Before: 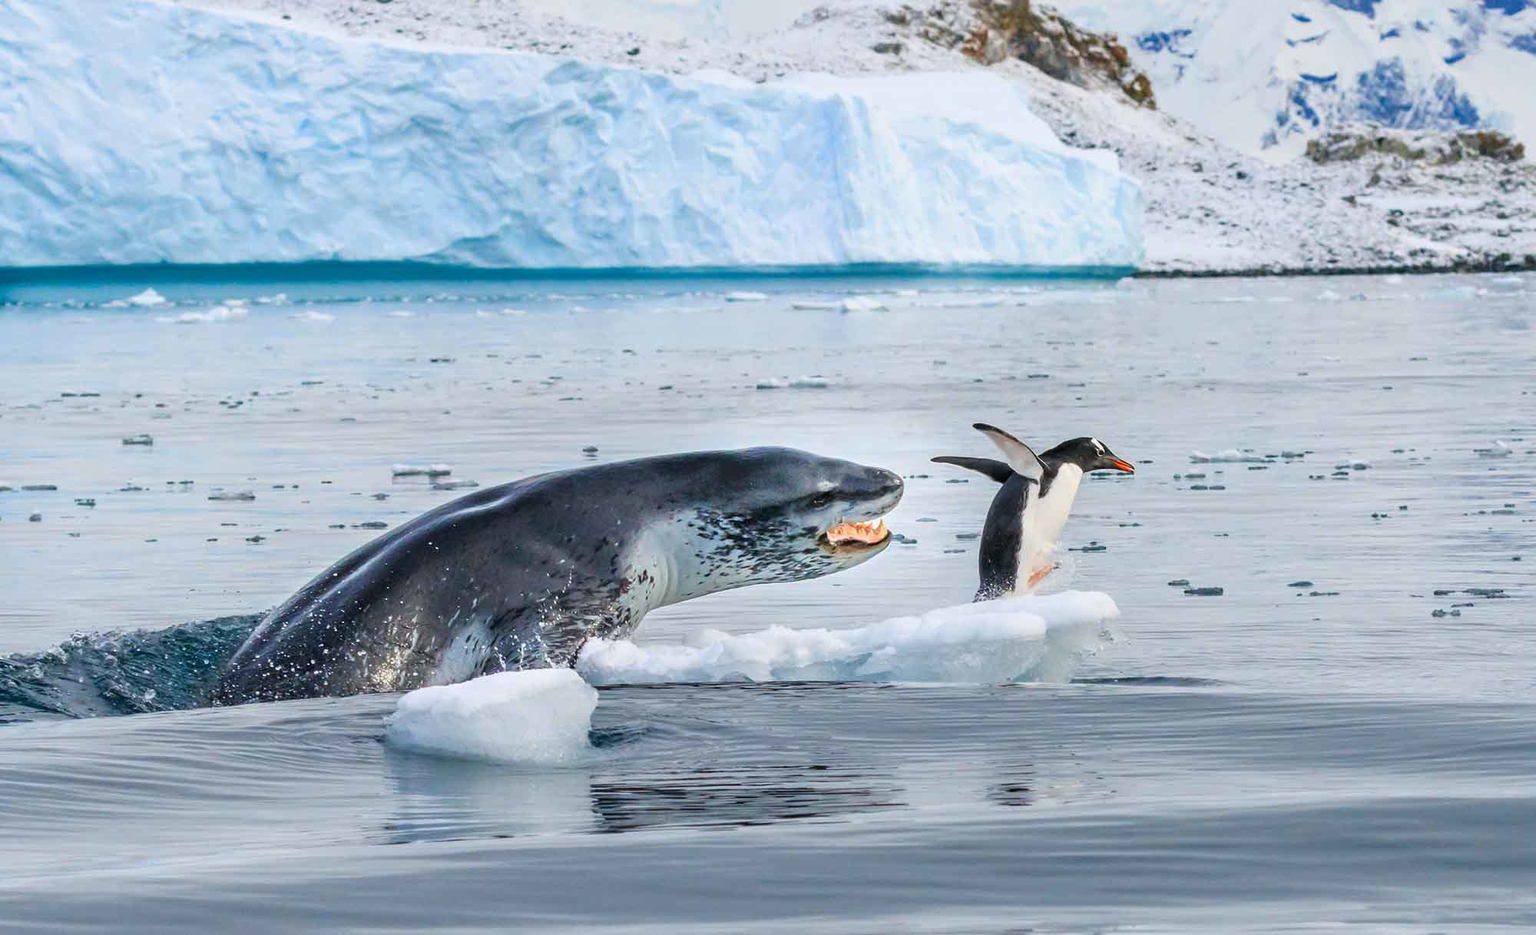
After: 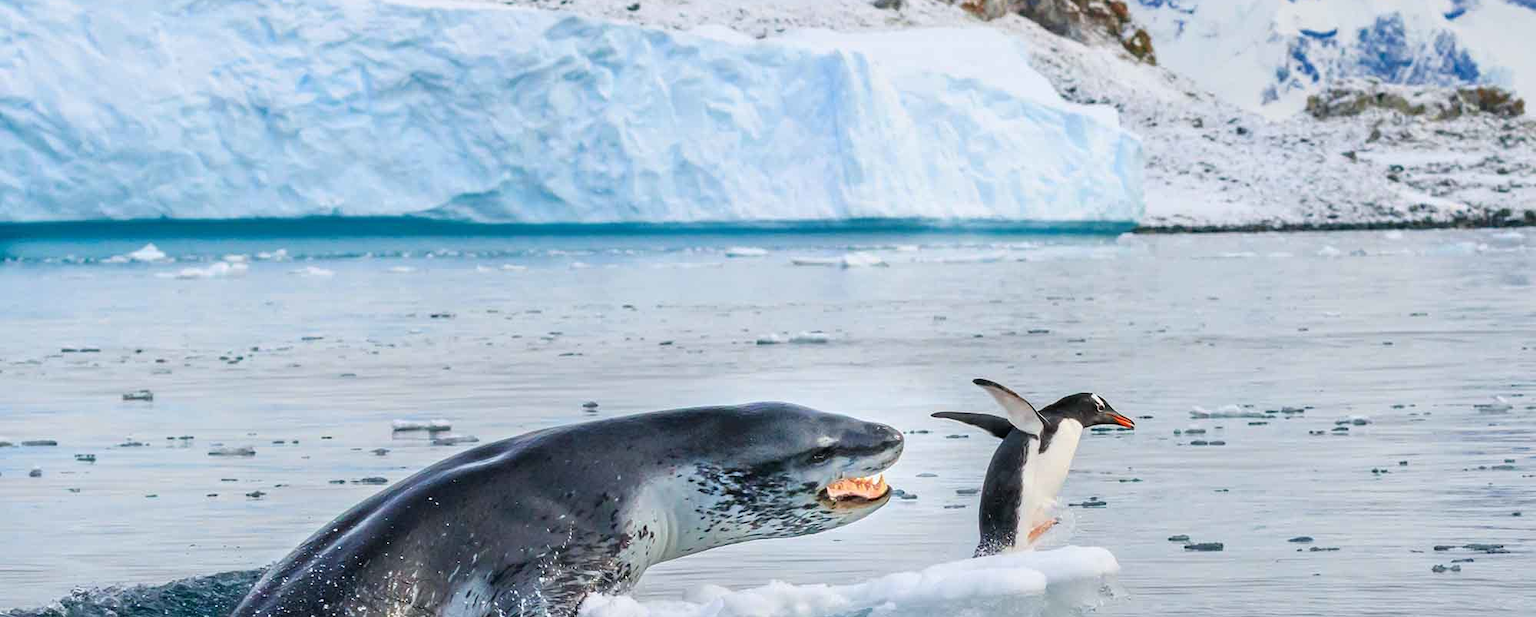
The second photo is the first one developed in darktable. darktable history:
crop and rotate: top 4.827%, bottom 29.099%
